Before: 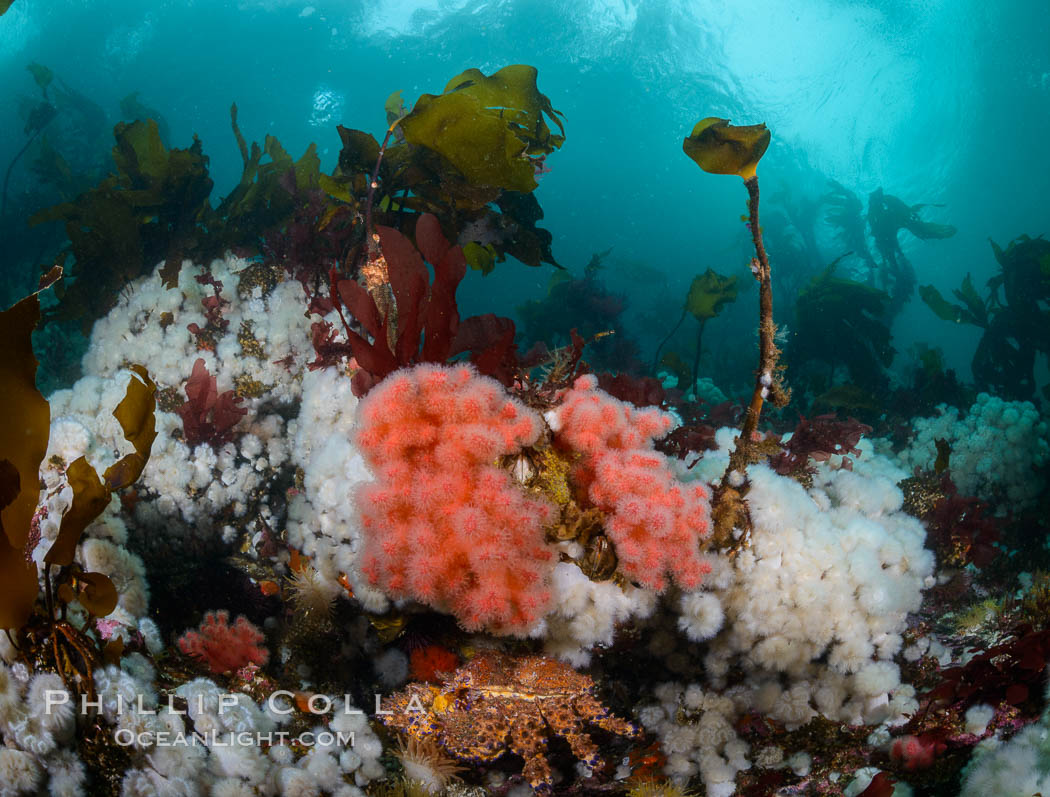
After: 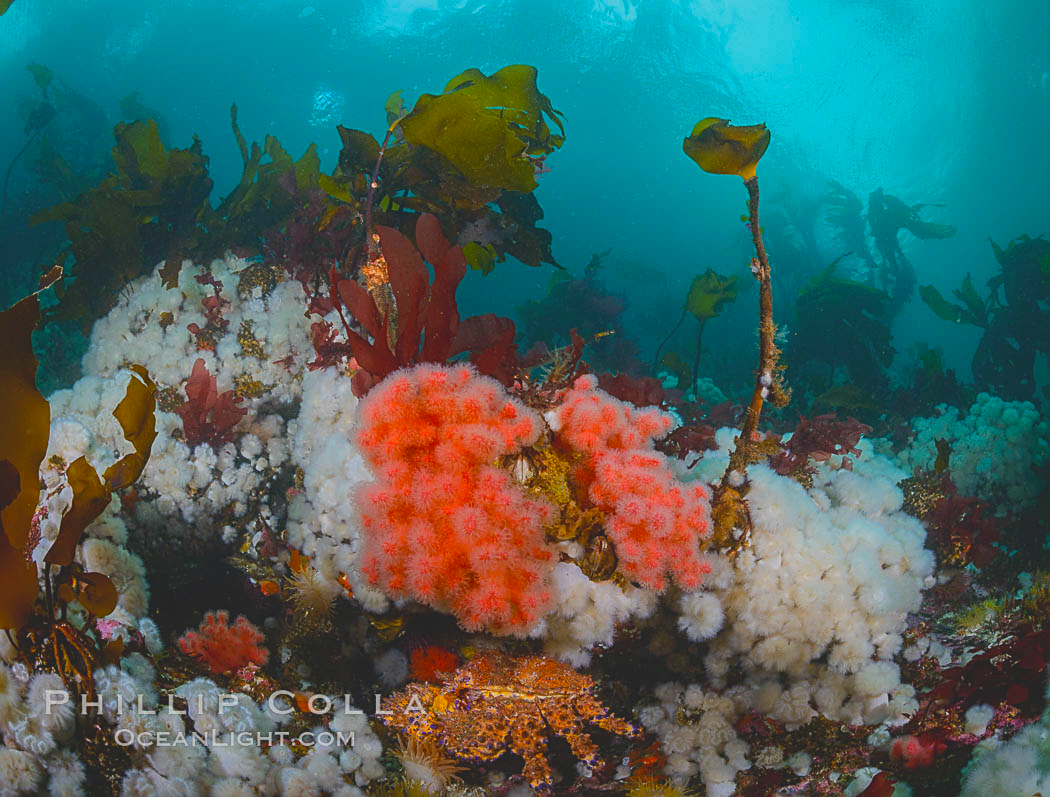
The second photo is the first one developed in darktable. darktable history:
color balance: output saturation 120%
contrast brightness saturation: contrast -0.28
sharpen: on, module defaults
